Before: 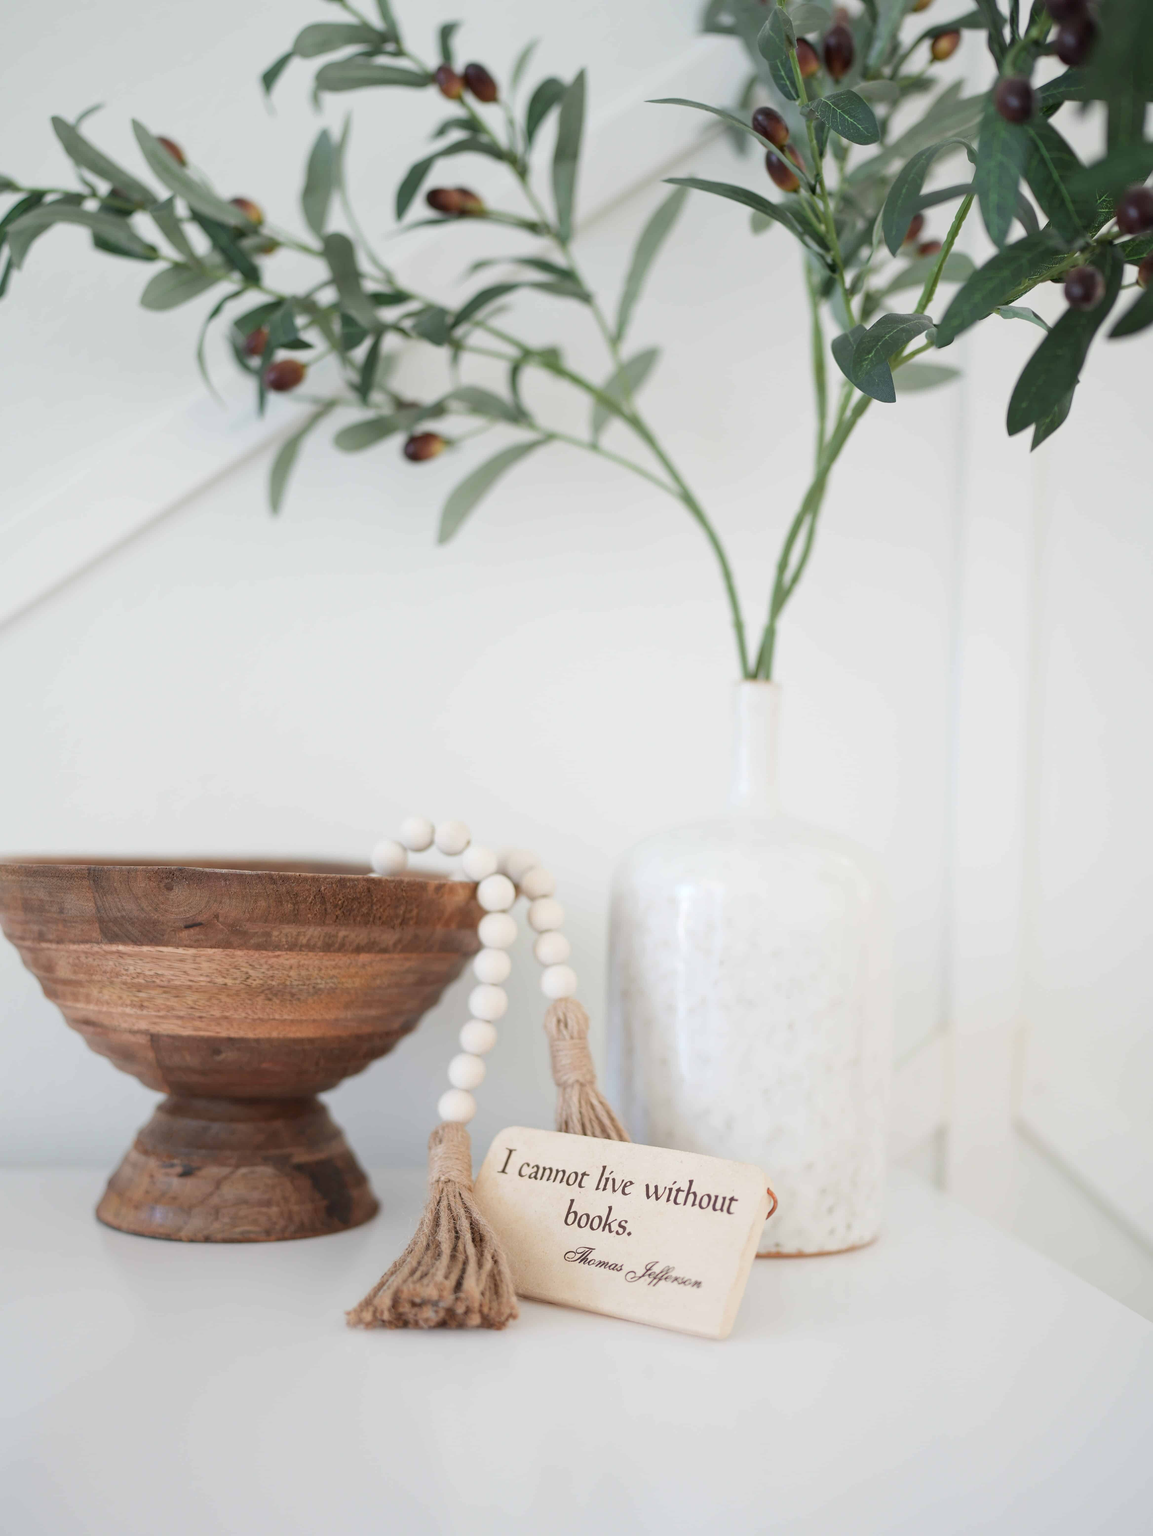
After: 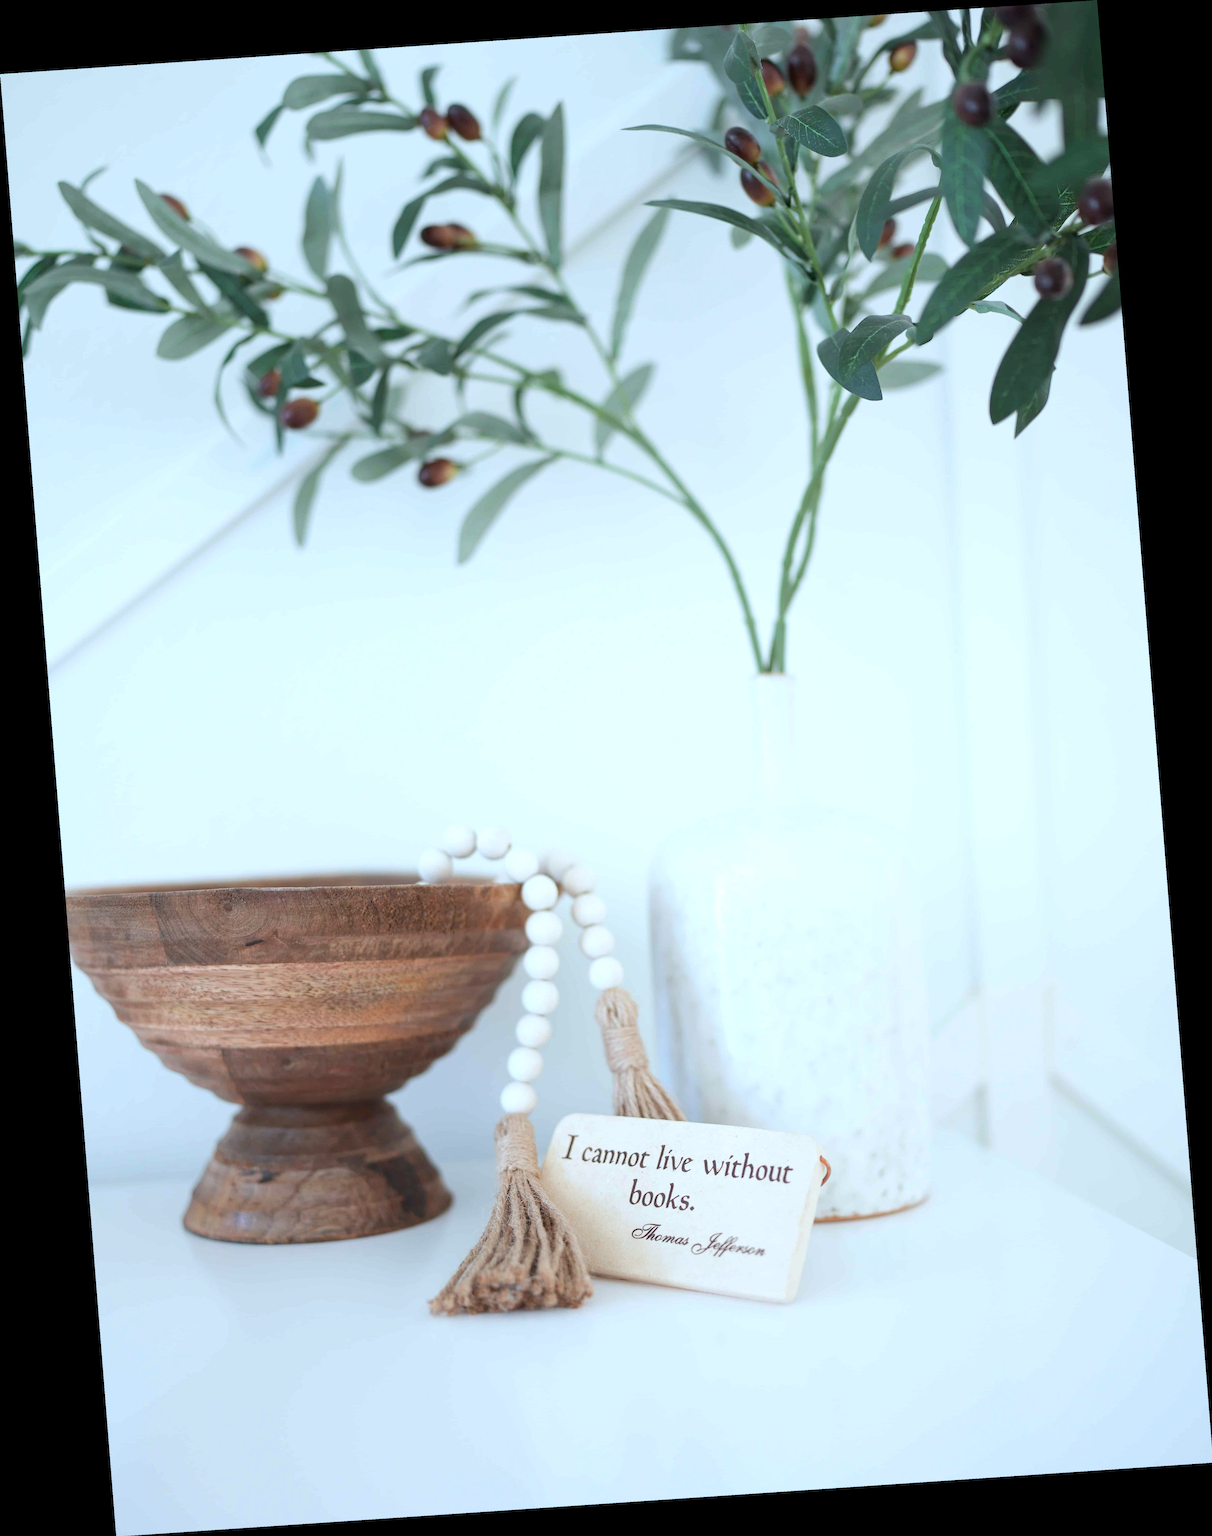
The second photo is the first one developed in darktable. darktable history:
exposure: exposure 0.3 EV, compensate highlight preservation false
color calibration: illuminant F (fluorescent), F source F9 (Cool White Deluxe 4150 K) – high CRI, x 0.374, y 0.373, temperature 4158.34 K
white balance: emerald 1
rotate and perspective: rotation -4.2°, shear 0.006, automatic cropping off
